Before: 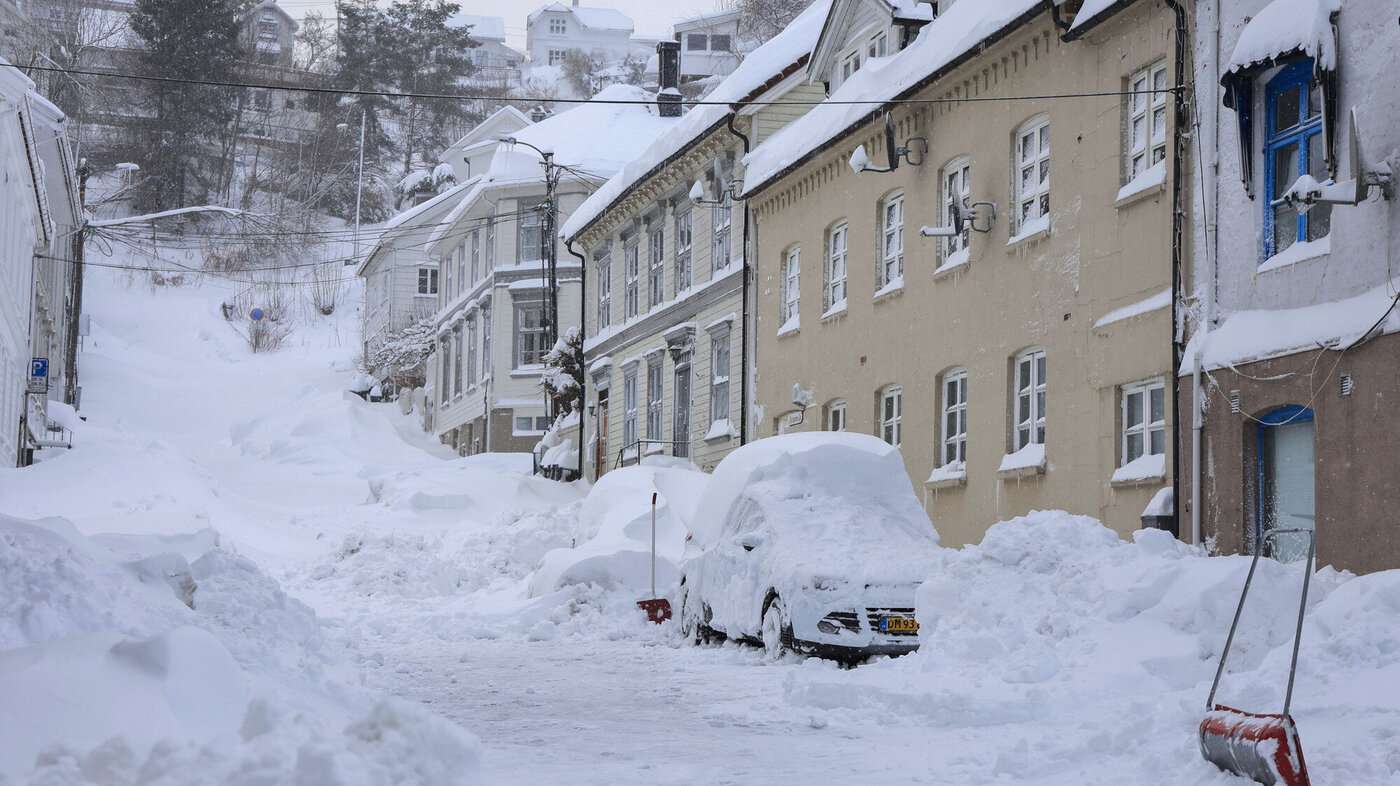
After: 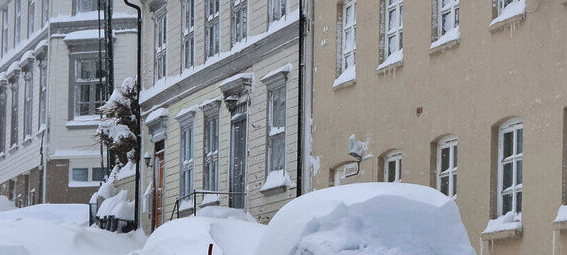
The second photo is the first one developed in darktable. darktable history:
crop: left 31.779%, top 31.77%, right 27.658%, bottom 35.68%
shadows and highlights: radius 168.99, shadows 27.99, white point adjustment 3.07, highlights -68.17, soften with gaussian
